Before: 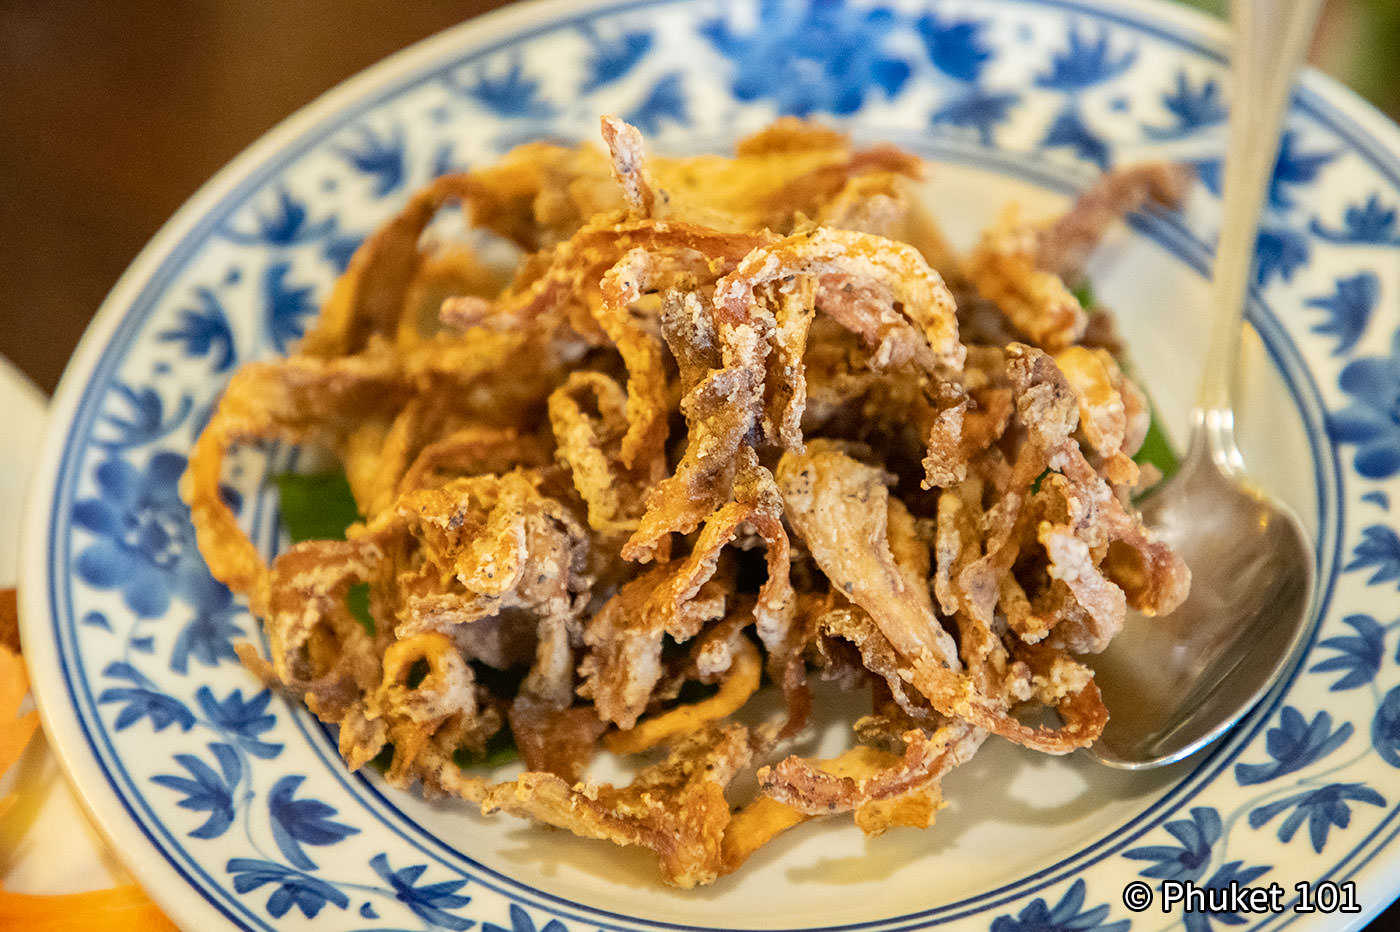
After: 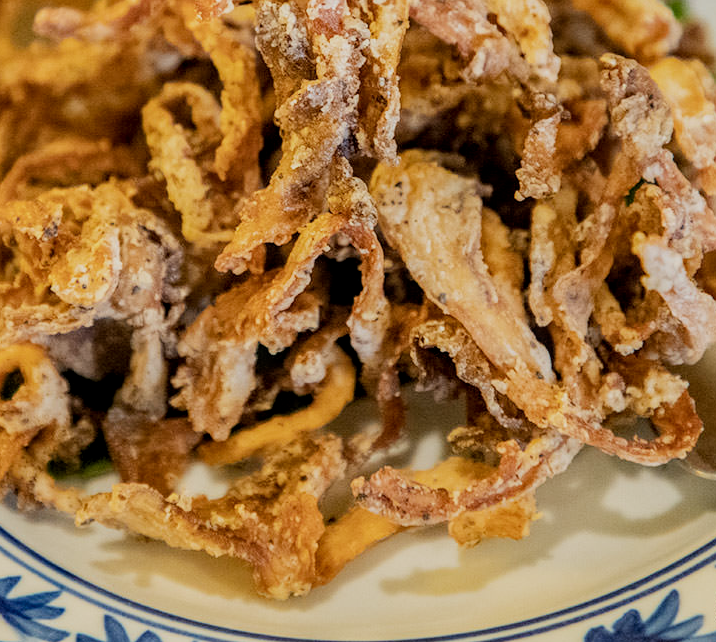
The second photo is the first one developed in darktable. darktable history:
local contrast: on, module defaults
filmic rgb: black relative exposure -7.65 EV, white relative exposure 4.56 EV, hardness 3.61
crop and rotate: left 29.007%, top 31.058%, right 19.835%
